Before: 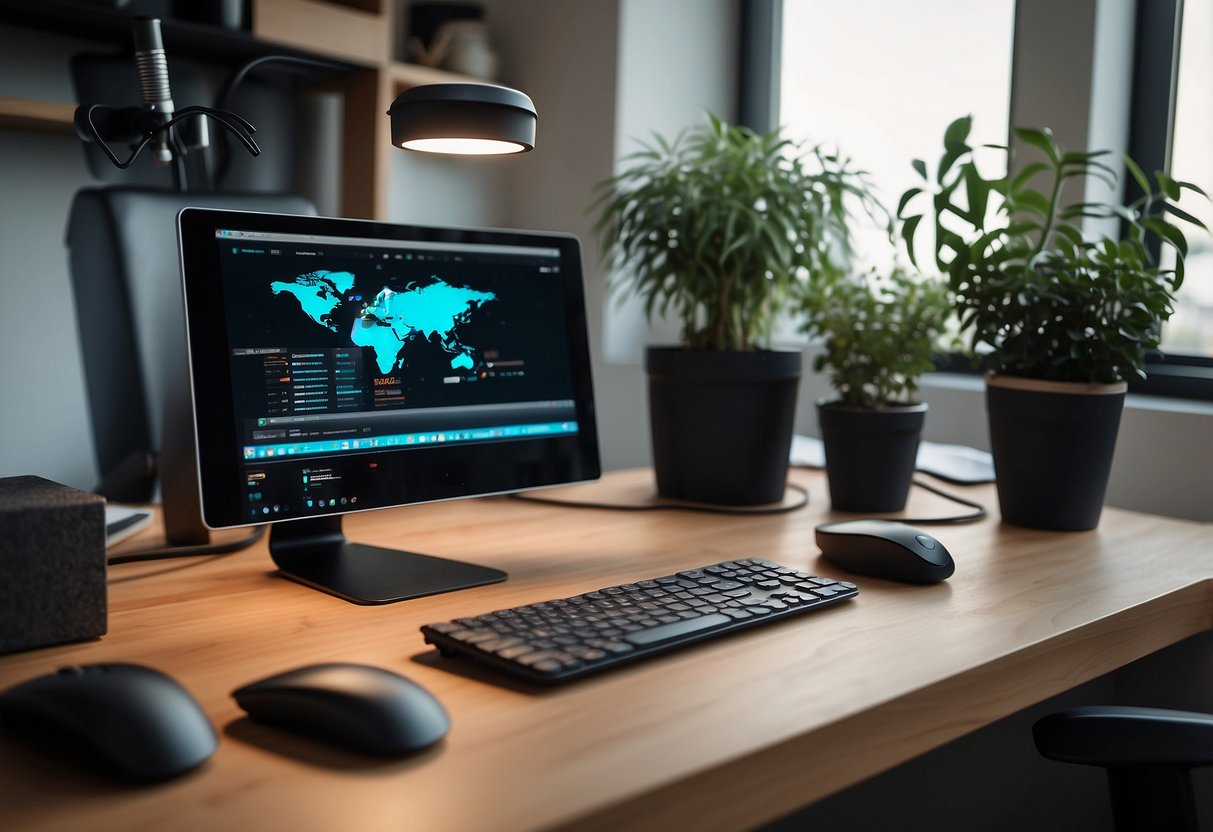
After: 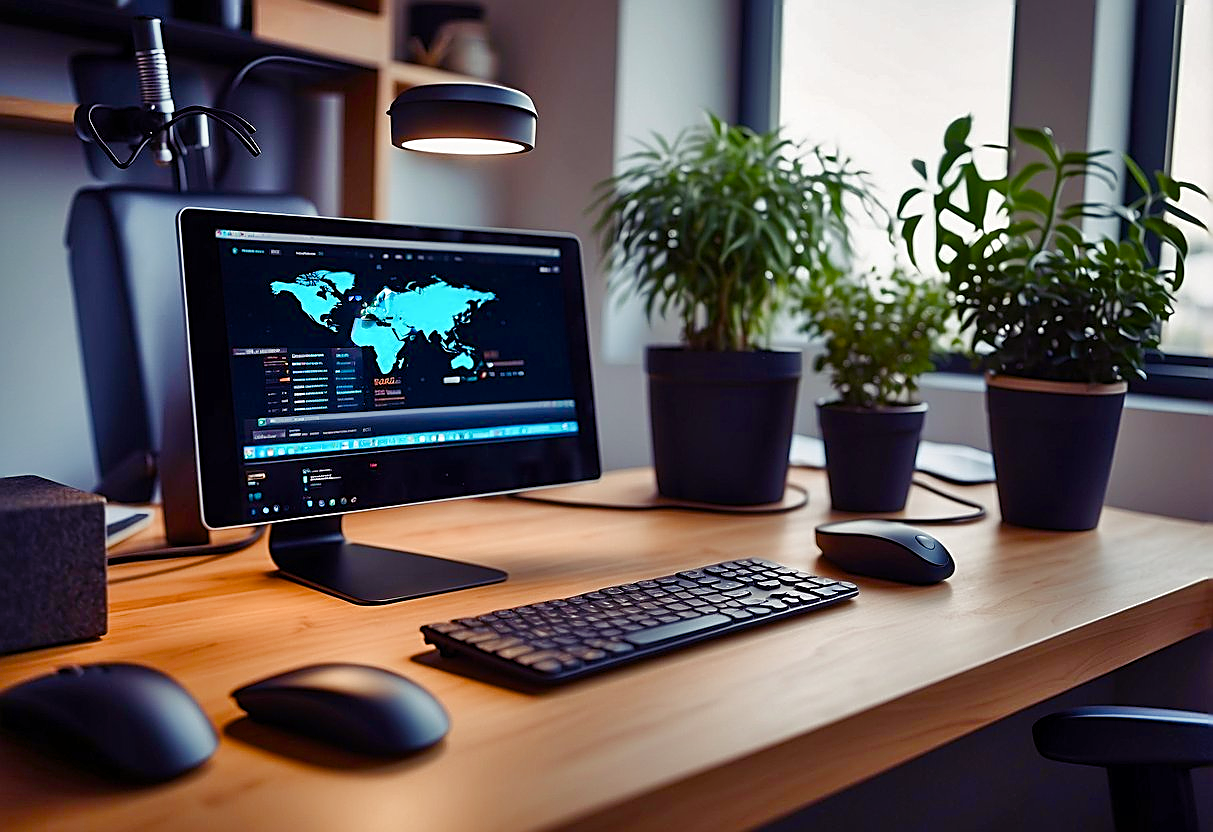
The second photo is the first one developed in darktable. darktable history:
color balance rgb: shadows lift › luminance -21.81%, shadows lift › chroma 9.208%, shadows lift › hue 285.19°, linear chroma grading › shadows 31.775%, linear chroma grading › global chroma -2.323%, linear chroma grading › mid-tones 4.321%, perceptual saturation grading › global saturation 14.485%, perceptual saturation grading › highlights -30.315%, perceptual saturation grading › shadows 51.688%
shadows and highlights: white point adjustment 0.107, highlights -69.89, soften with gaussian
contrast brightness saturation: contrast 0.039, saturation 0.072
sharpen: amount 0.887
